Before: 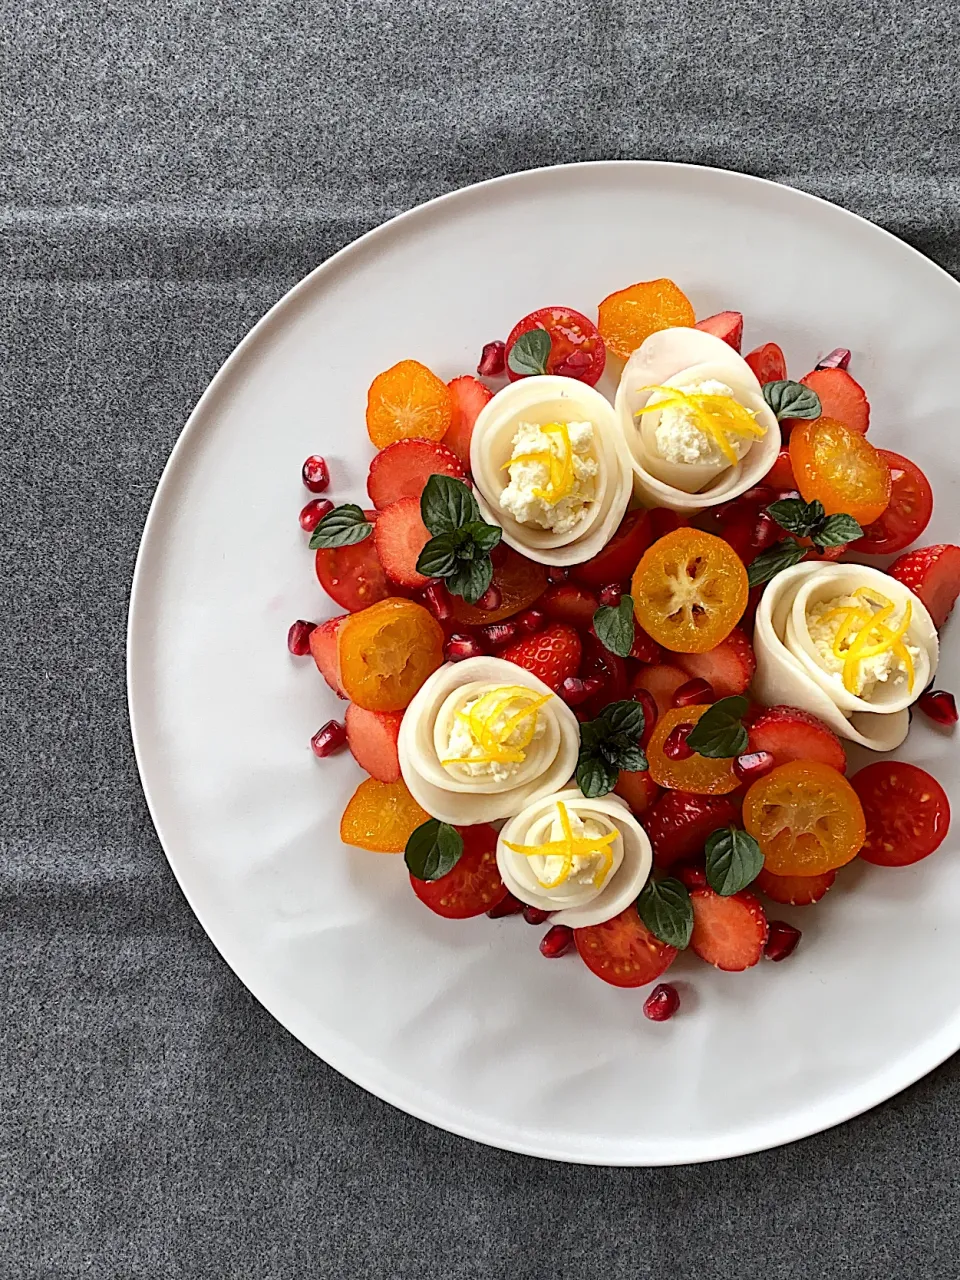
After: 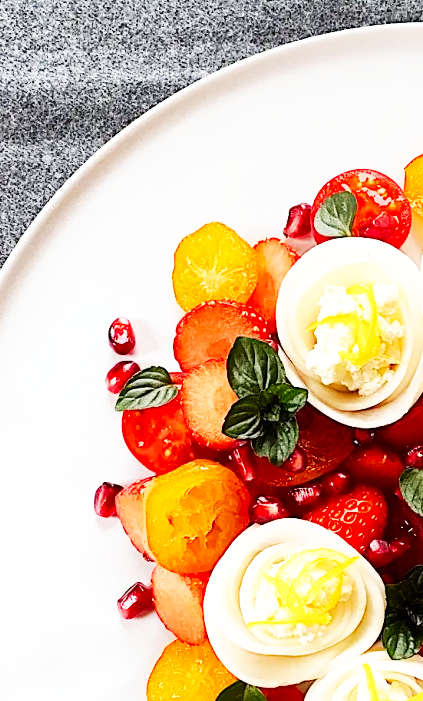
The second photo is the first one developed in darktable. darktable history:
base curve: curves: ch0 [(0, 0) (0.007, 0.004) (0.027, 0.03) (0.046, 0.07) (0.207, 0.54) (0.442, 0.872) (0.673, 0.972) (1, 1)], preserve colors none
crop: left 20.219%, top 10.789%, right 35.641%, bottom 34.41%
